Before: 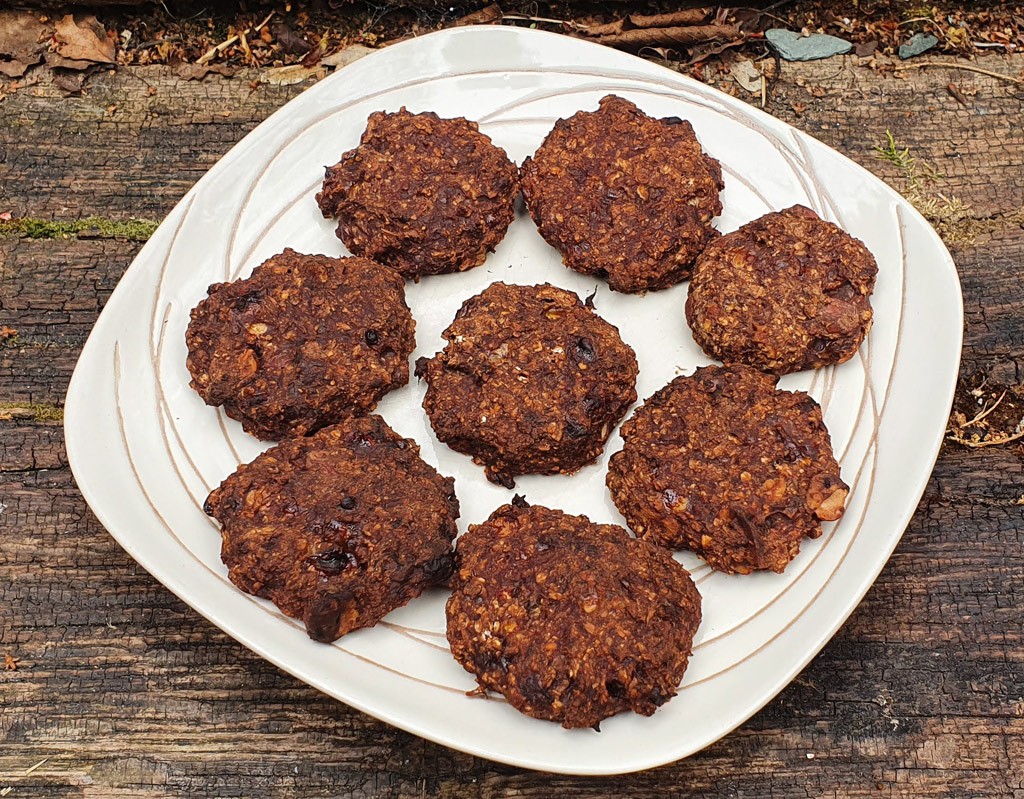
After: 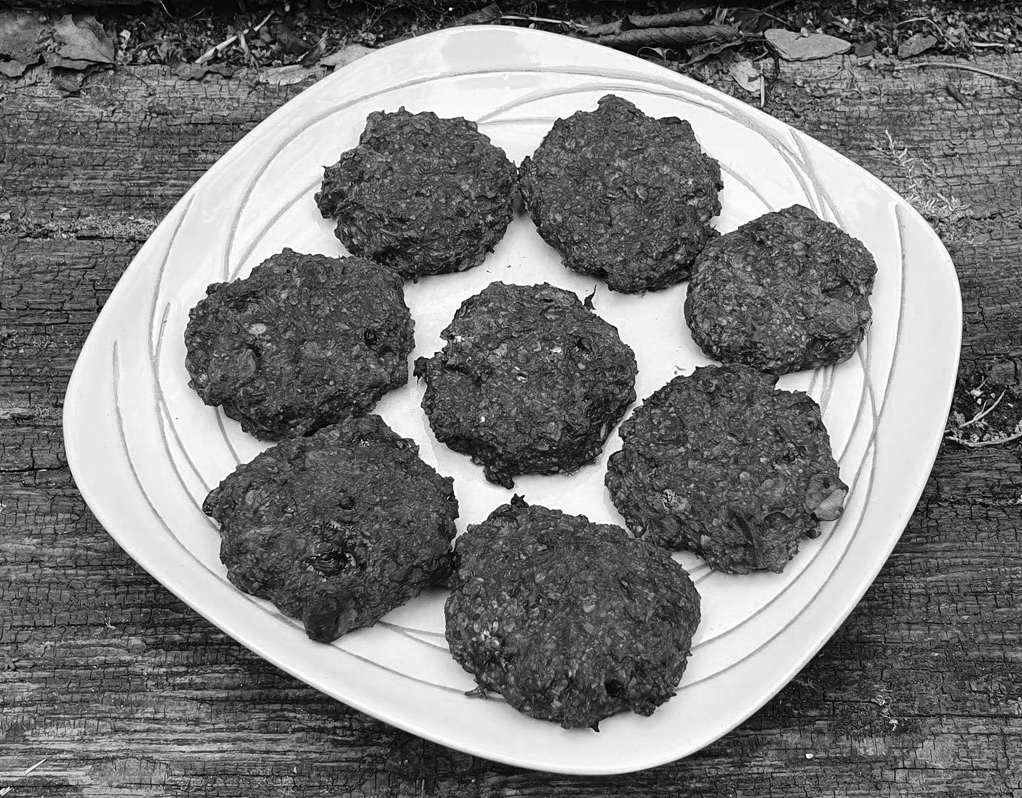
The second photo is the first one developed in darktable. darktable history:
crop and rotate: left 0.135%, bottom 0.012%
color zones: curves: ch0 [(0.002, 0.593) (0.143, 0.417) (0.285, 0.541) (0.455, 0.289) (0.608, 0.327) (0.727, 0.283) (0.869, 0.571) (1, 0.603)]; ch1 [(0, 0) (0.143, 0) (0.286, 0) (0.429, 0) (0.571, 0) (0.714, 0) (0.857, 0)]
